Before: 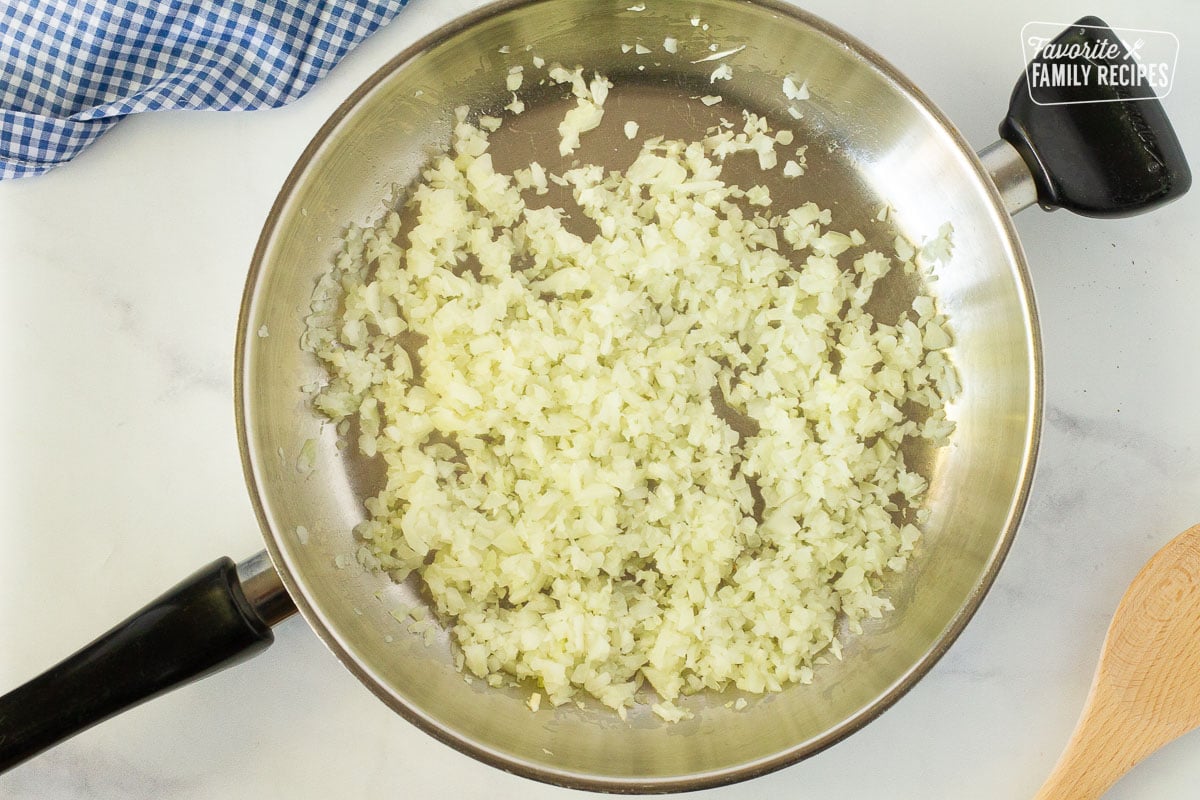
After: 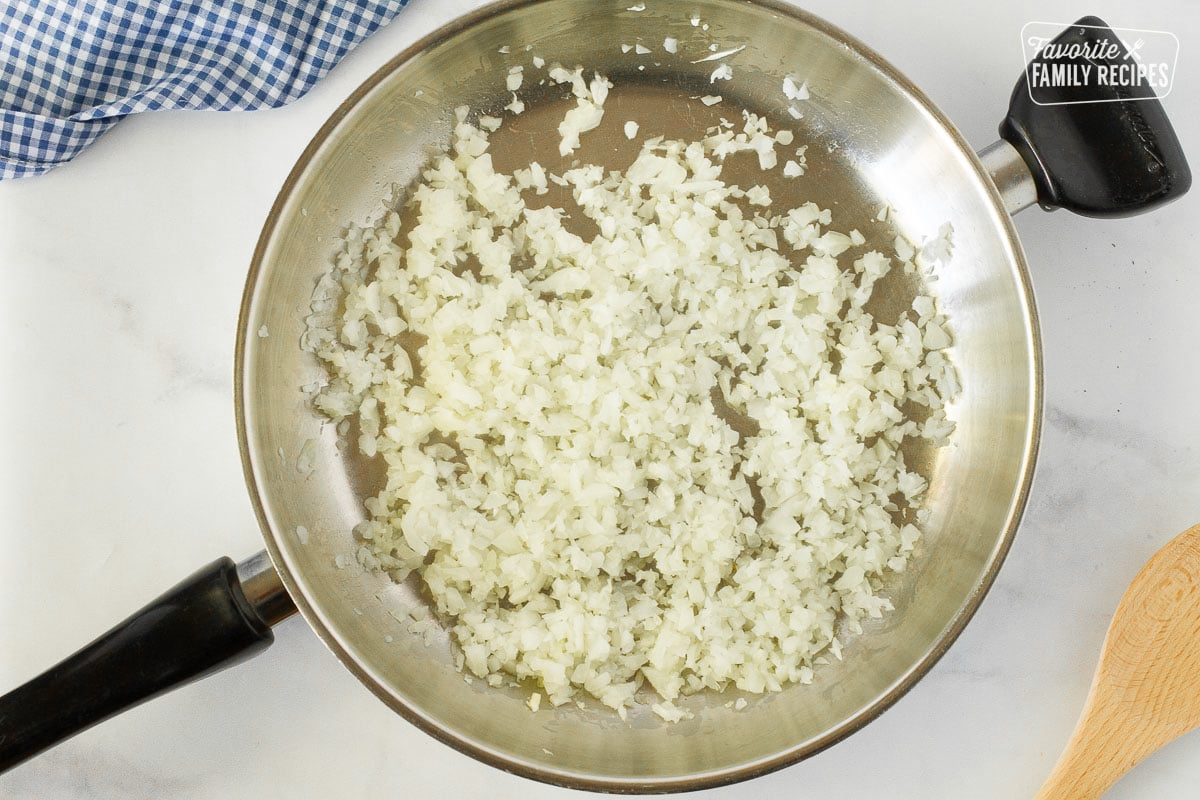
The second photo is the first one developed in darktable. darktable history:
color balance rgb: shadows fall-off 101%, linear chroma grading › mid-tones 7.63%, perceptual saturation grading › mid-tones 11.68%, mask middle-gray fulcrum 22.45%, global vibrance 10.11%, saturation formula JzAzBz (2021)
color zones: curves: ch1 [(0, 0.679) (0.143, 0.647) (0.286, 0.261) (0.378, -0.011) (0.571, 0.396) (0.714, 0.399) (0.857, 0.406) (1, 0.679)]
